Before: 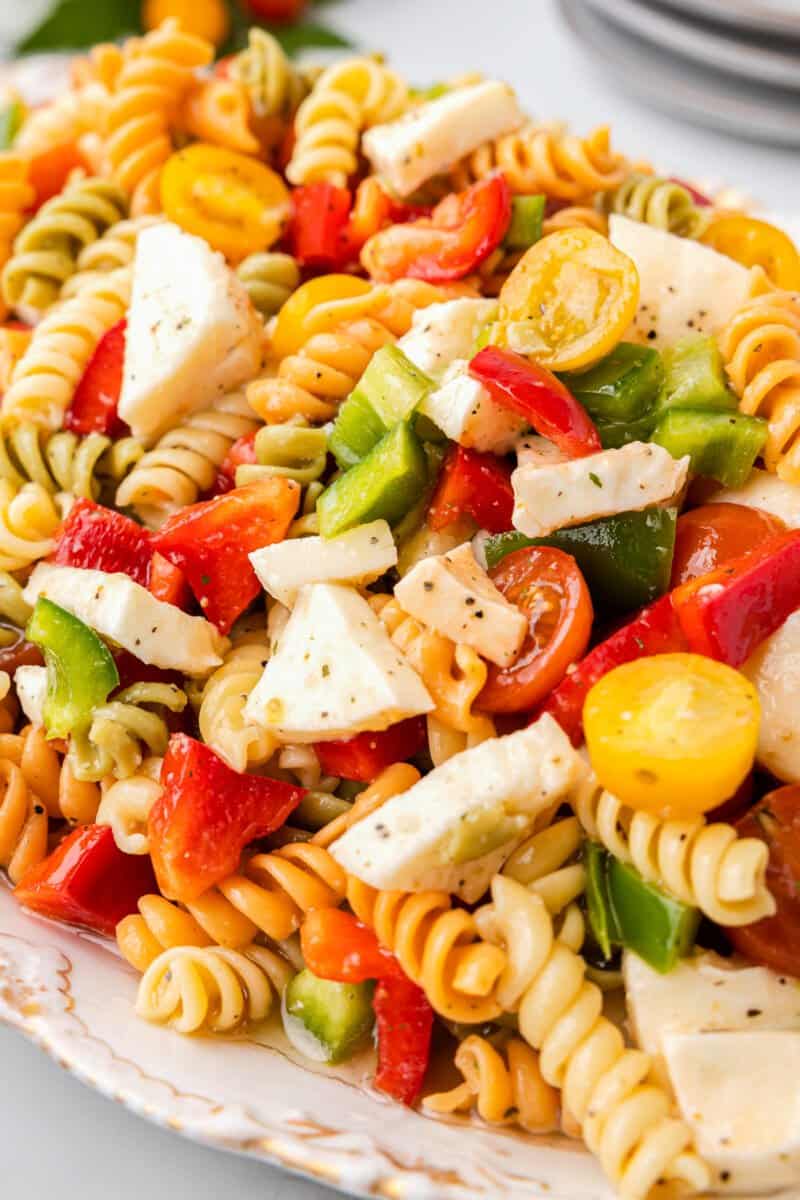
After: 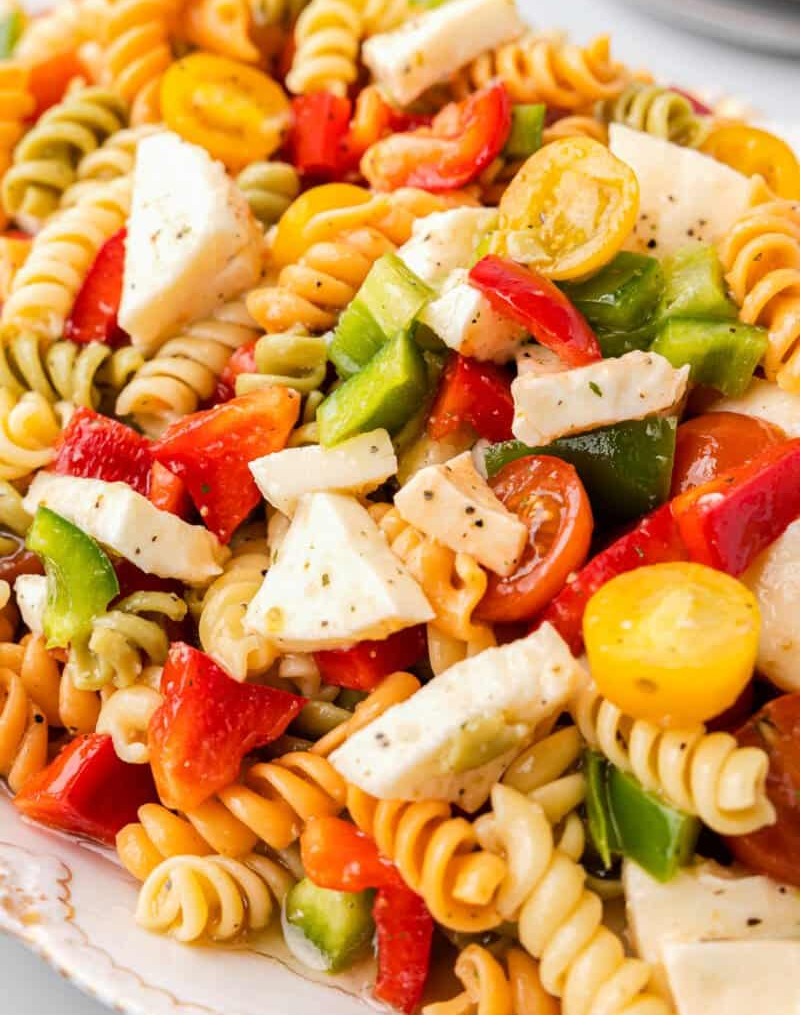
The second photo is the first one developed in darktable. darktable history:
crop: top 7.614%, bottom 7.724%
